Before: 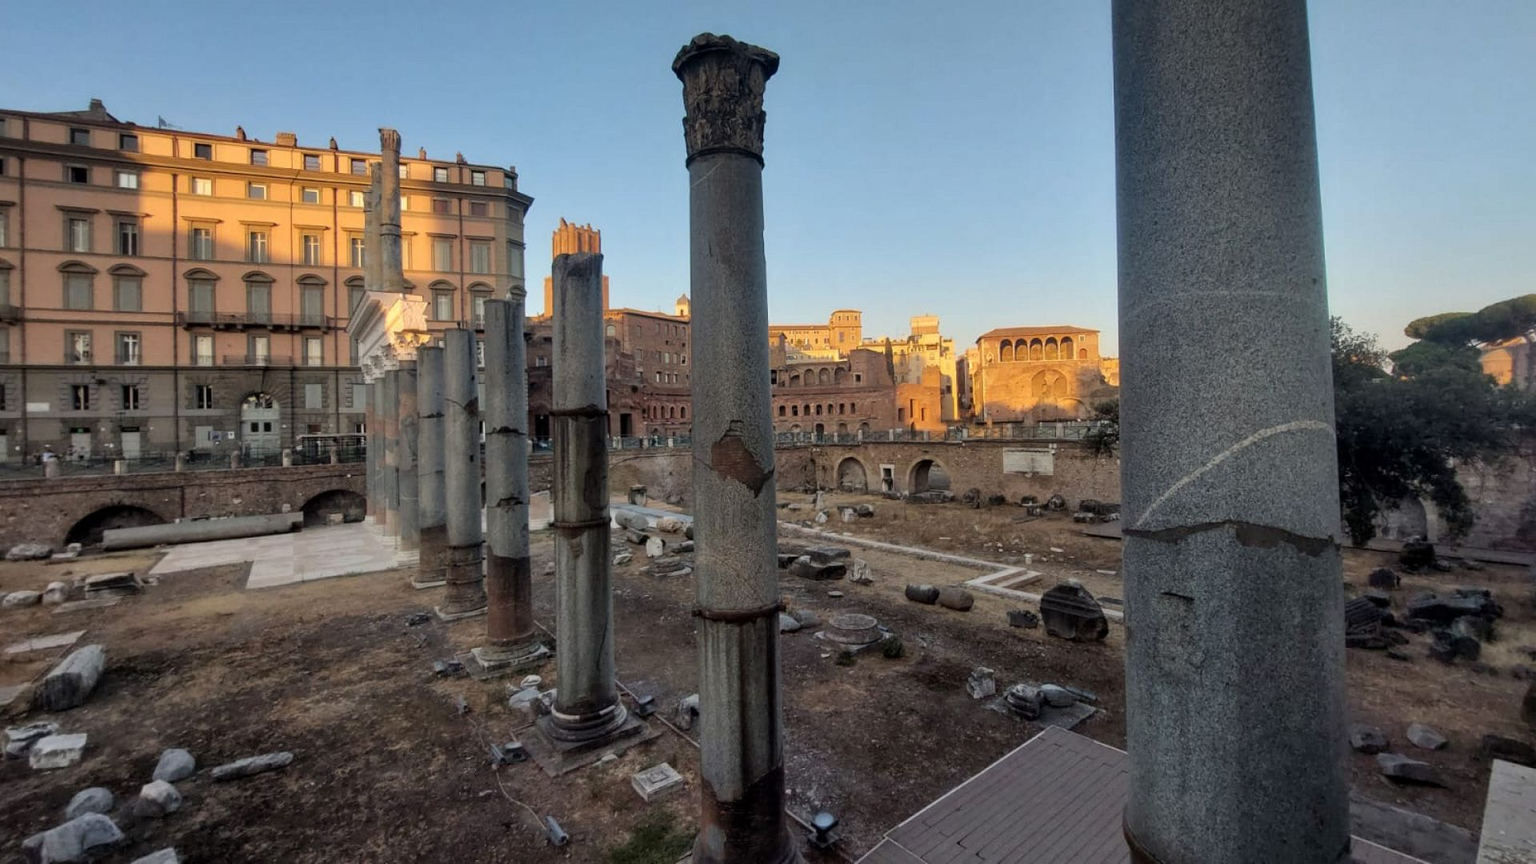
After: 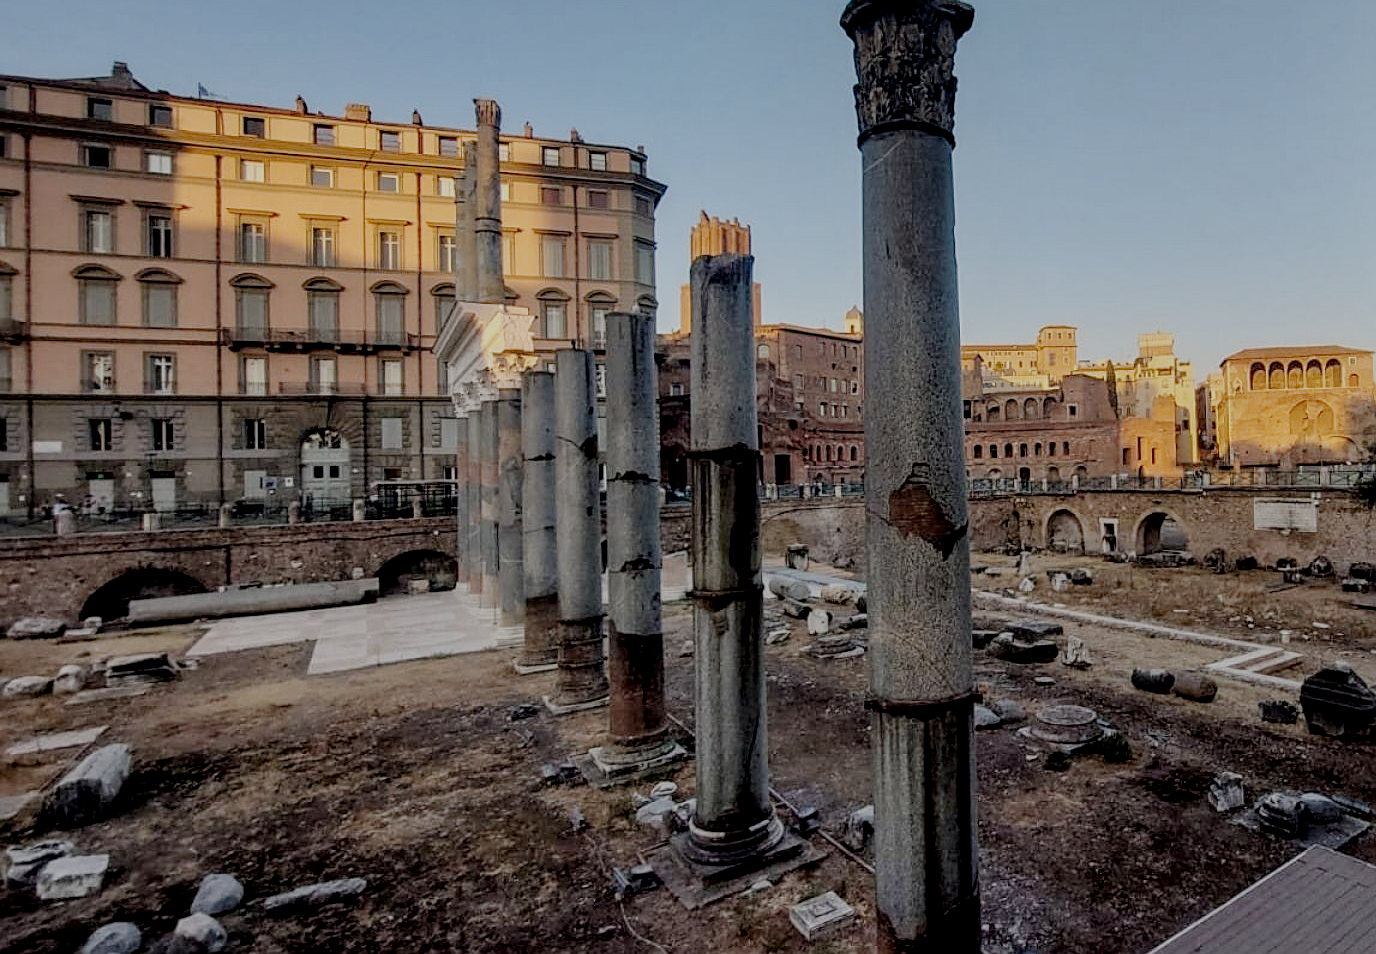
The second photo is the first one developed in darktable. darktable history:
filmic rgb: middle gray luminance 18%, black relative exposure -7.5 EV, white relative exposure 8.5 EV, threshold 6 EV, target black luminance 0%, hardness 2.23, latitude 18.37%, contrast 0.878, highlights saturation mix 5%, shadows ↔ highlights balance 10.15%, add noise in highlights 0, preserve chrominance no, color science v3 (2019), use custom middle-gray values true, iterations of high-quality reconstruction 0, contrast in highlights soft, enable highlight reconstruction true
crop: top 5.803%, right 27.864%, bottom 5.804%
local contrast: on, module defaults
white balance: red 1.004, blue 1.024
exposure: exposure -0.041 EV, compensate highlight preservation false
sharpen: on, module defaults
